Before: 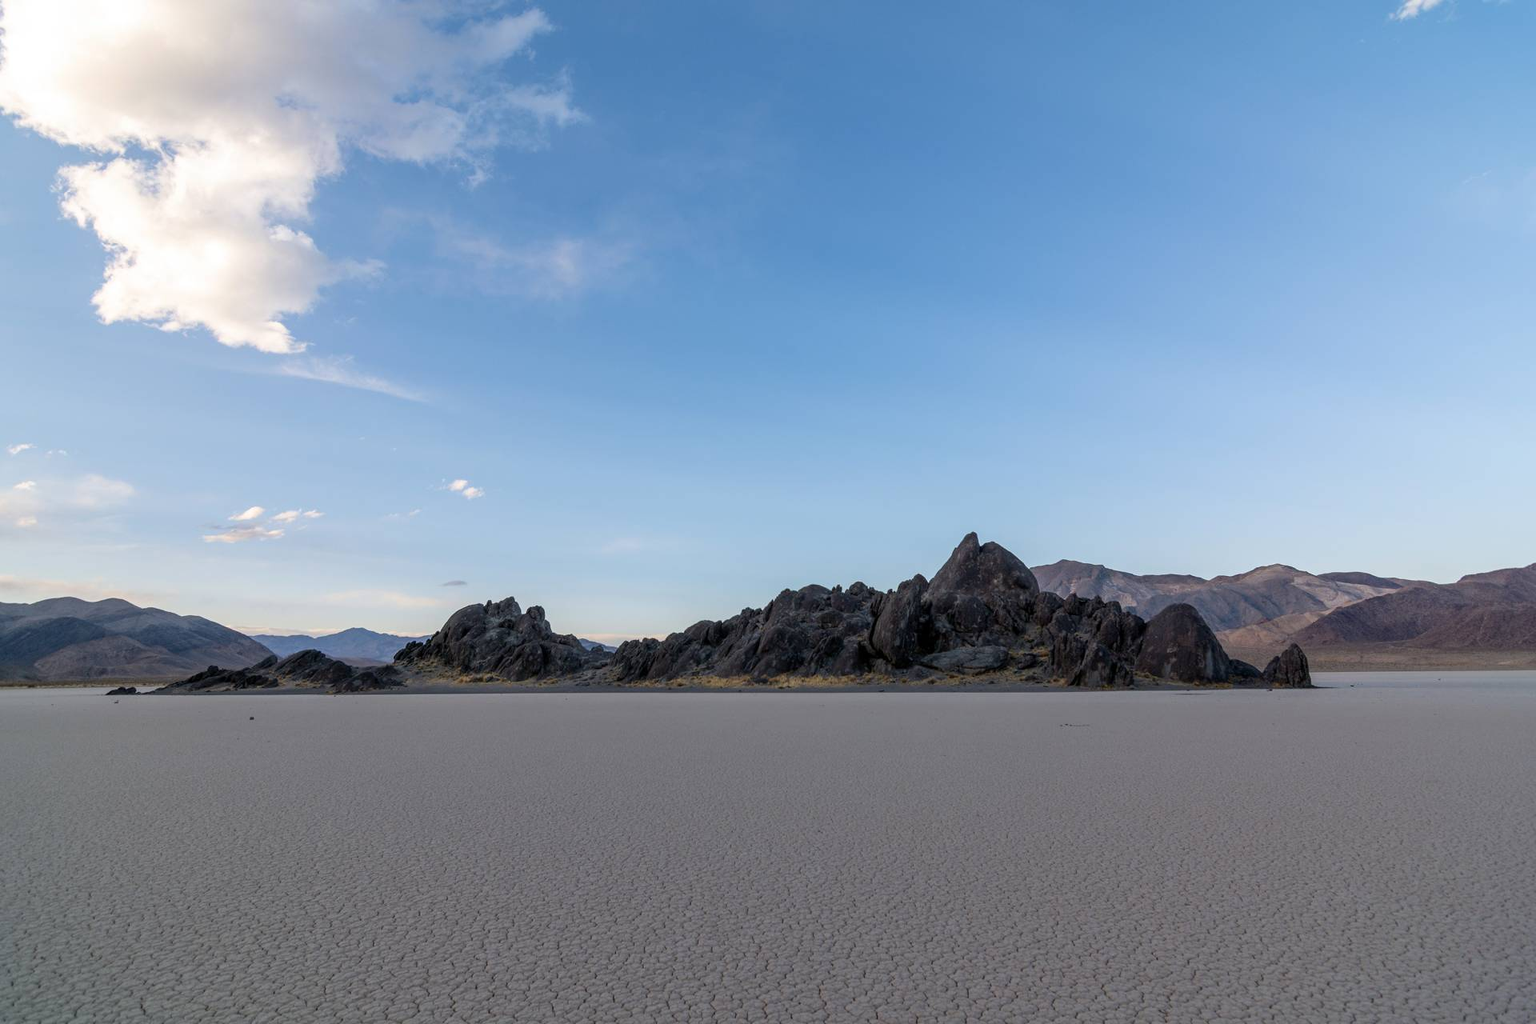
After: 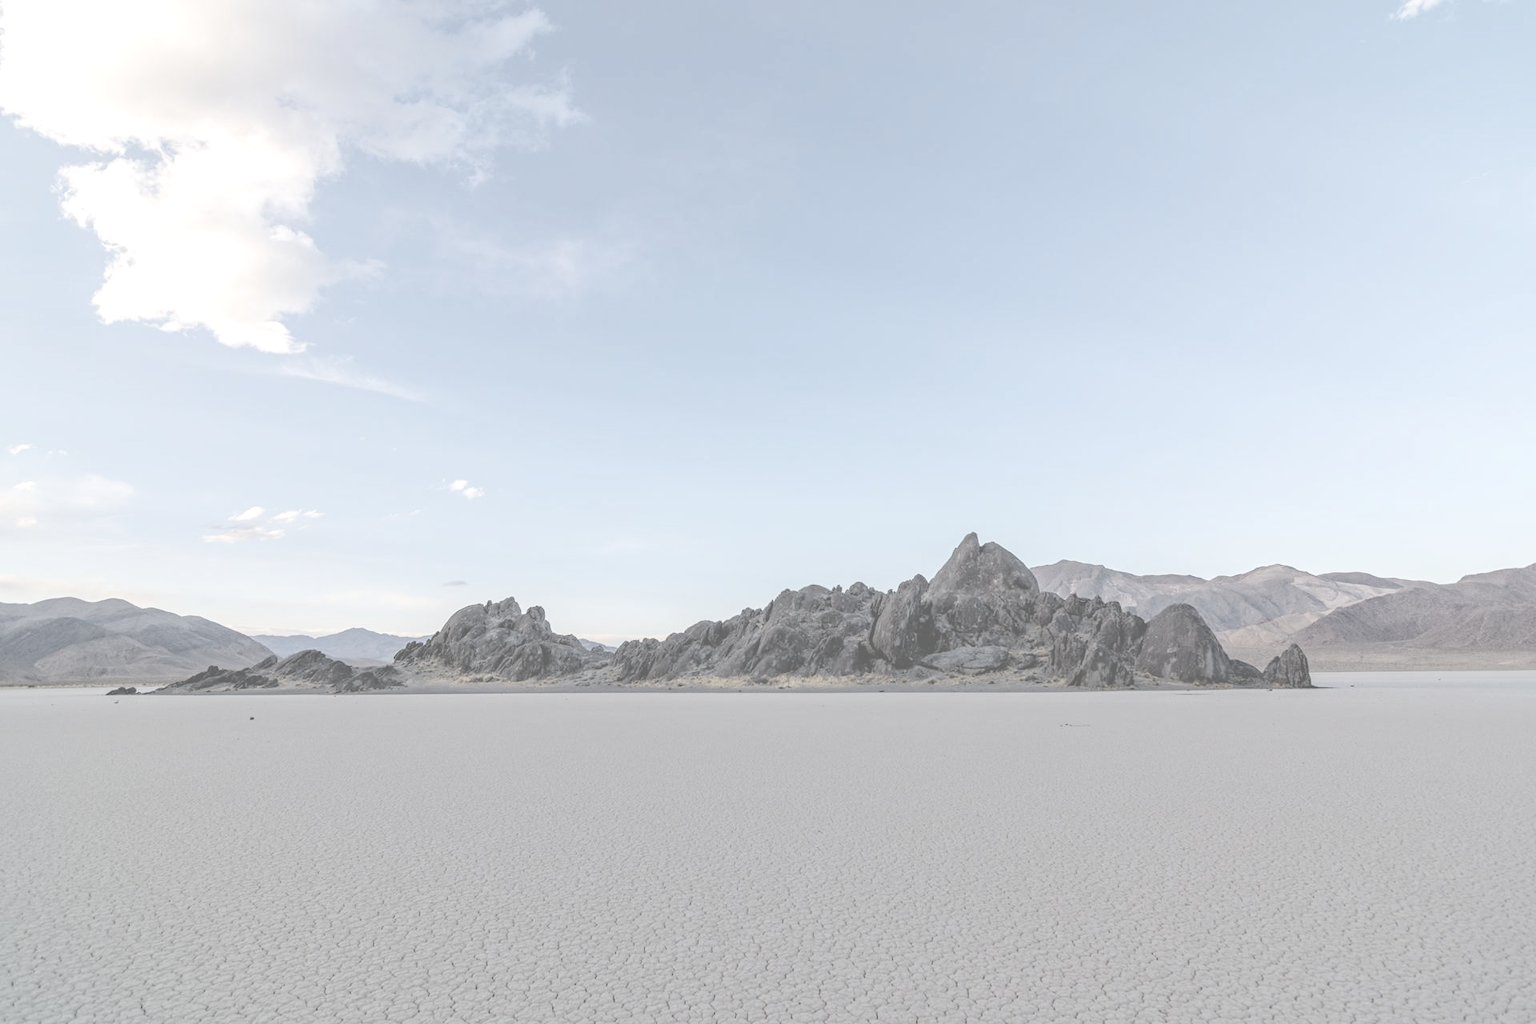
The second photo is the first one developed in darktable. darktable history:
color balance rgb: power › hue 329.28°, perceptual saturation grading › global saturation 30.823%
haze removal: compatibility mode true, adaptive false
levels: levels [0.182, 0.542, 0.902]
contrast brightness saturation: contrast -0.337, brightness 0.741, saturation -0.768
